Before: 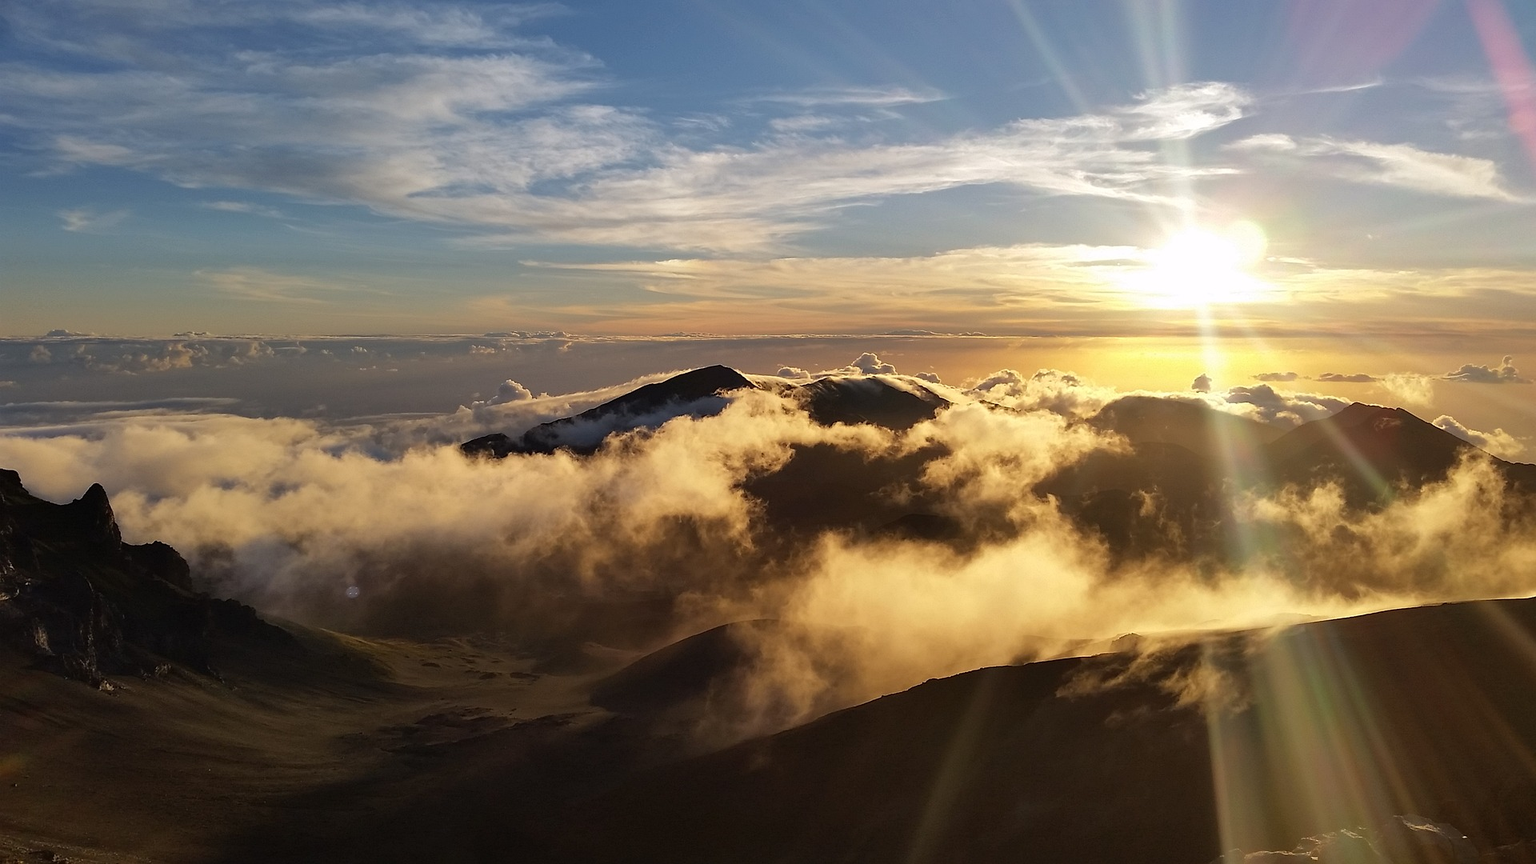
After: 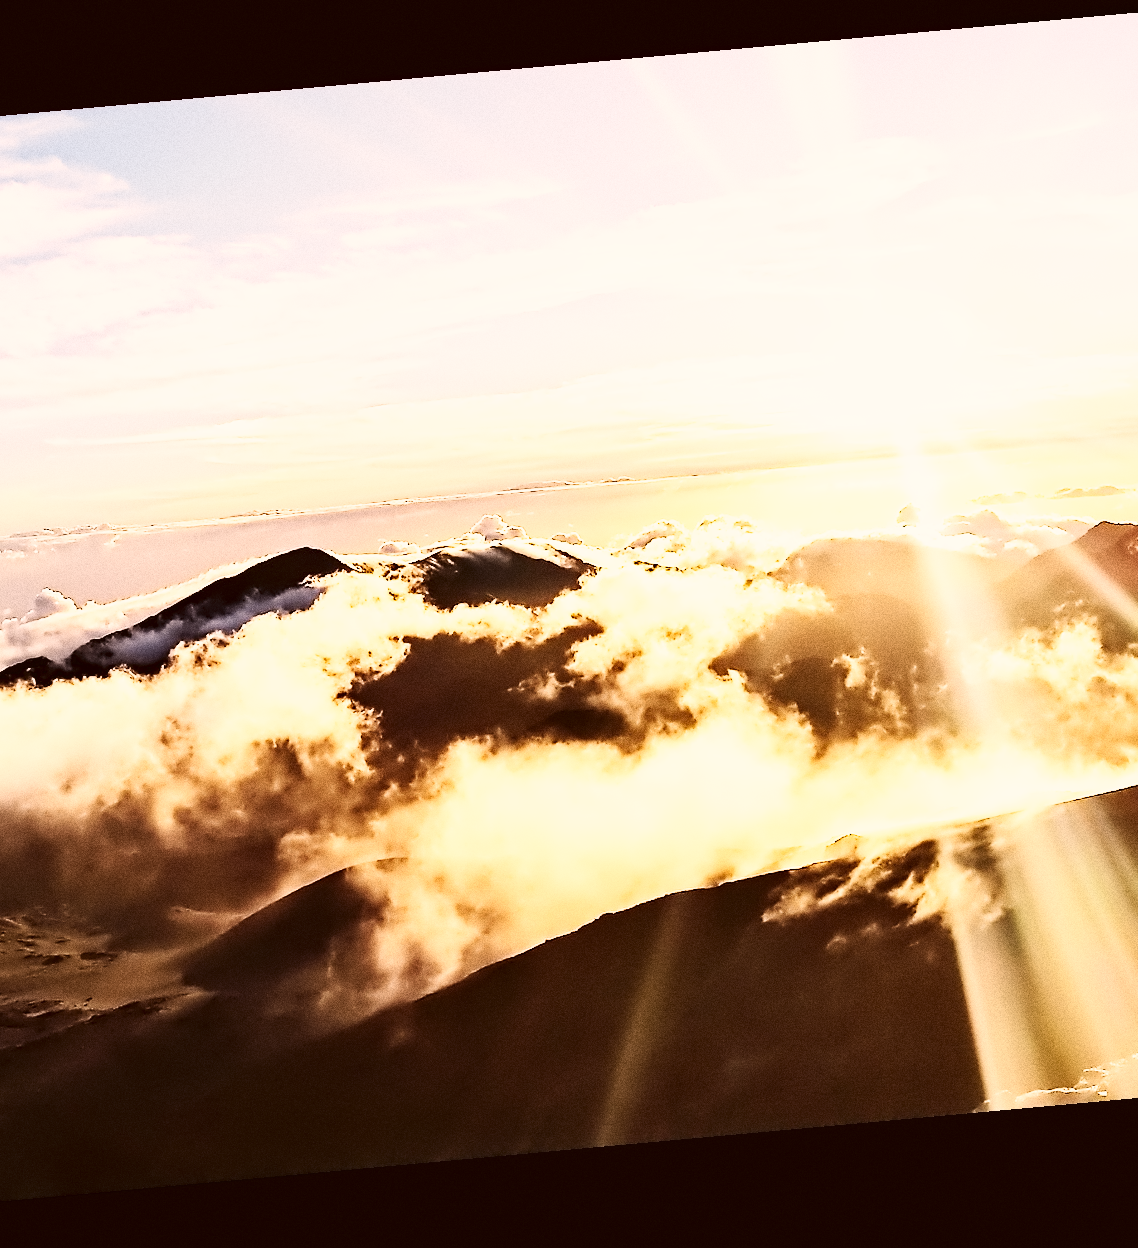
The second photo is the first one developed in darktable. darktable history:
exposure: exposure 0.6 EV, compensate highlight preservation false
crop: left 31.458%, top 0%, right 11.876%
color correction: highlights a* 10.21, highlights b* 9.79, shadows a* 8.61, shadows b* 7.88, saturation 0.8
rotate and perspective: rotation -5.2°, automatic cropping off
grain: coarseness 0.09 ISO, strength 40%
base curve: curves: ch0 [(0, 0.003) (0.001, 0.002) (0.006, 0.004) (0.02, 0.022) (0.048, 0.086) (0.094, 0.234) (0.162, 0.431) (0.258, 0.629) (0.385, 0.8) (0.548, 0.918) (0.751, 0.988) (1, 1)], preserve colors none
rgb curve: curves: ch0 [(0, 0) (0.284, 0.292) (0.505, 0.644) (1, 1)]; ch1 [(0, 0) (0.284, 0.292) (0.505, 0.644) (1, 1)]; ch2 [(0, 0) (0.284, 0.292) (0.505, 0.644) (1, 1)], compensate middle gray true
contrast equalizer: octaves 7, y [[0.5, 0.542, 0.583, 0.625, 0.667, 0.708], [0.5 ×6], [0.5 ×6], [0, 0.033, 0.067, 0.1, 0.133, 0.167], [0, 0.05, 0.1, 0.15, 0.2, 0.25]]
